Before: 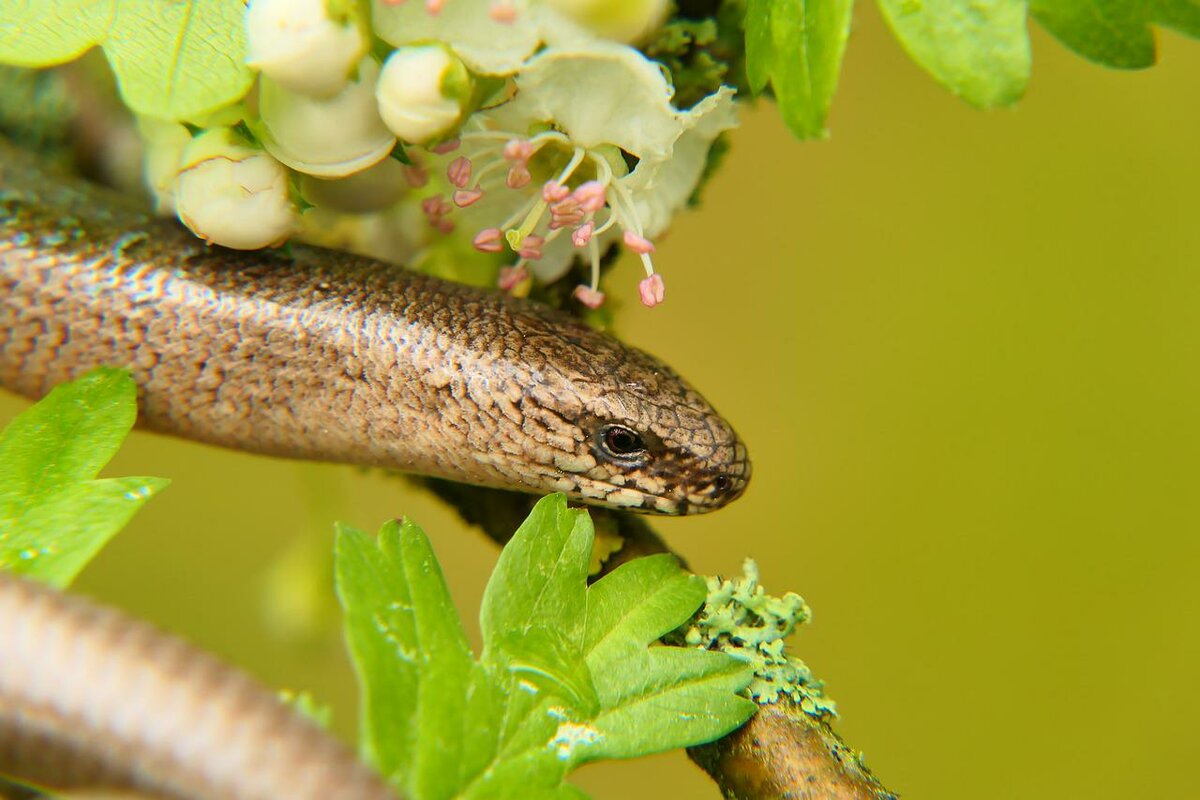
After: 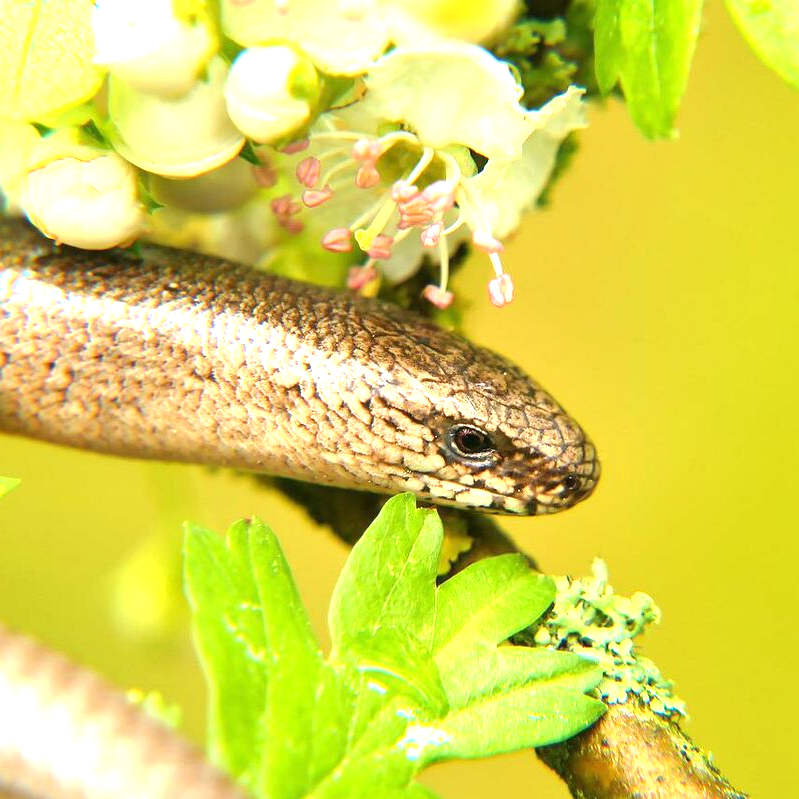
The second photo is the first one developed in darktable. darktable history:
crop and rotate: left 12.648%, right 20.685%
exposure: black level correction 0, exposure 1.1 EV, compensate exposure bias true, compensate highlight preservation false
grain: coarseness 0.81 ISO, strength 1.34%, mid-tones bias 0%
